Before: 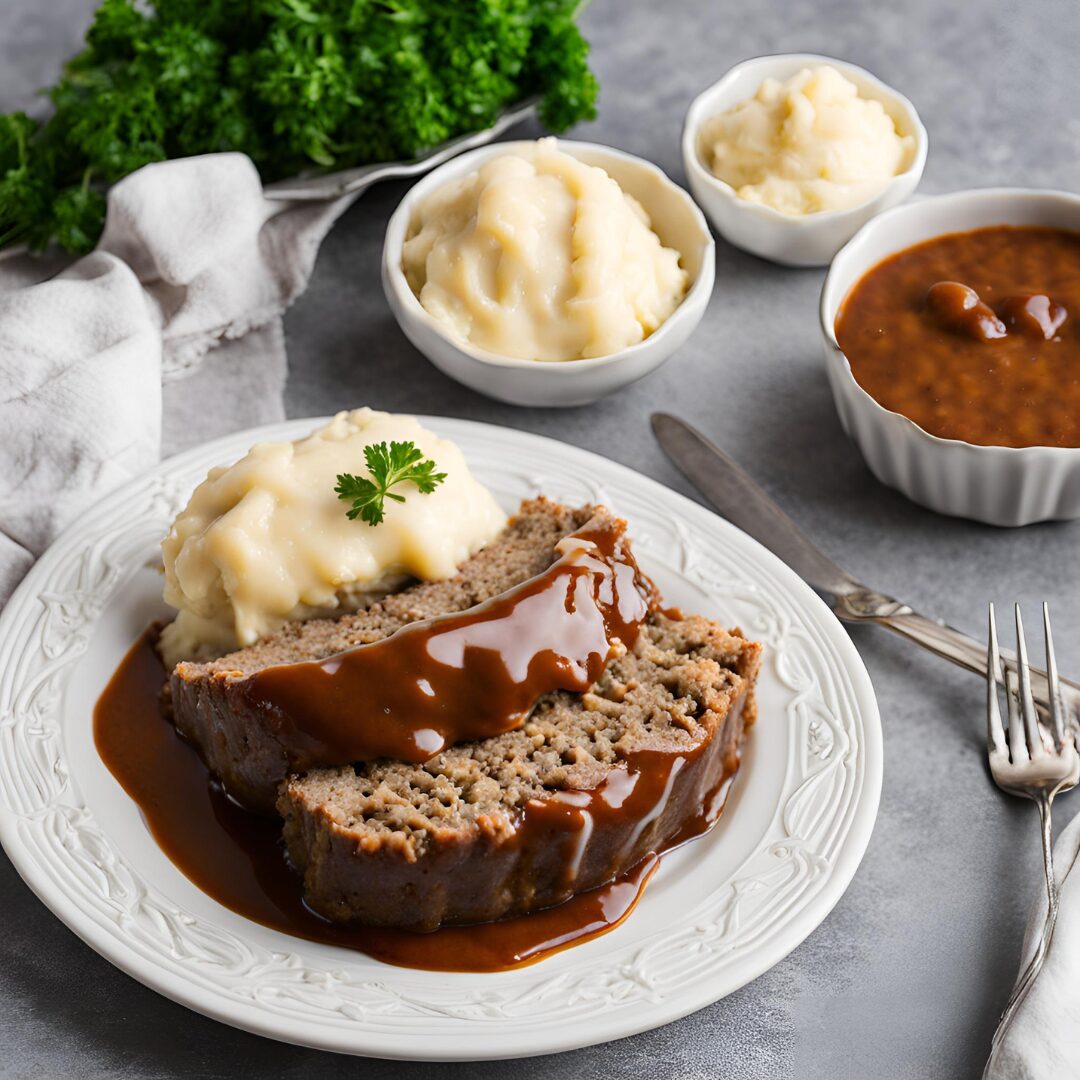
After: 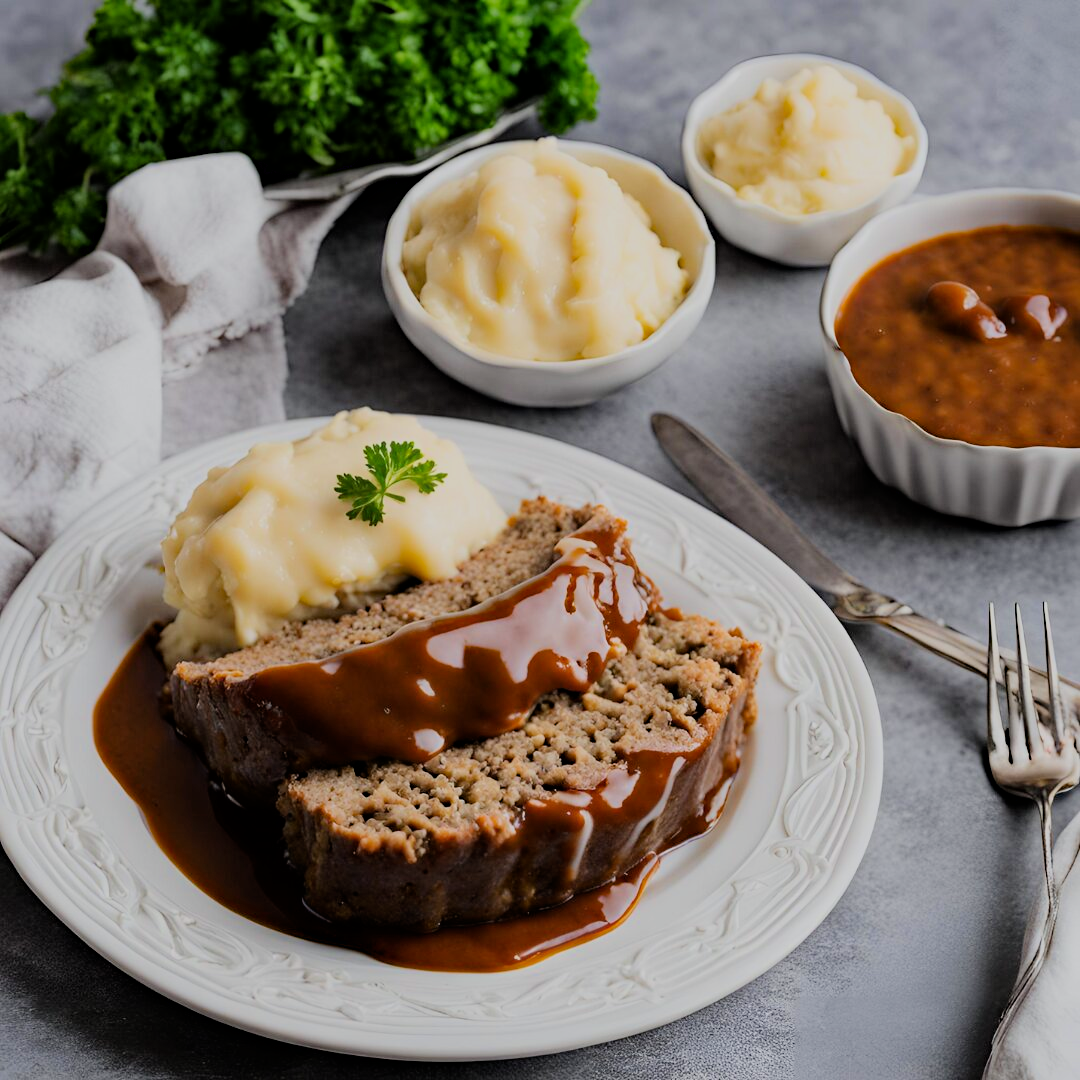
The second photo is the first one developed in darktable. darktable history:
haze removal: strength 0.25, distance 0.25, compatibility mode true, adaptive false
filmic rgb: black relative exposure -7.15 EV, white relative exposure 5.36 EV, hardness 3.02, color science v6 (2022)
